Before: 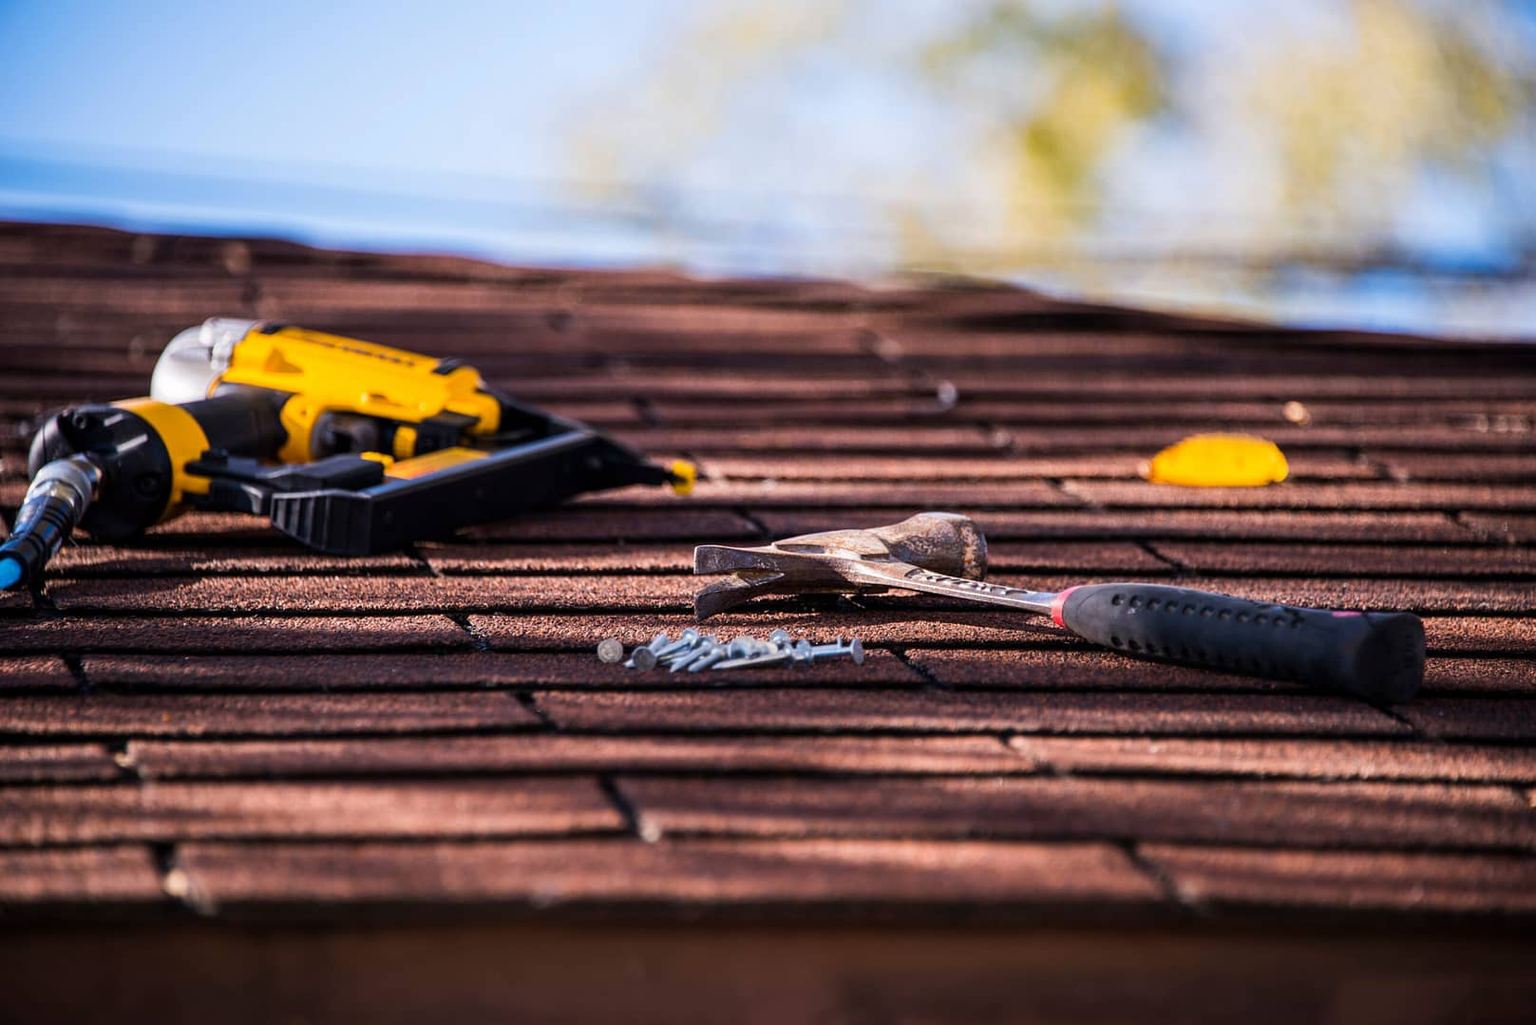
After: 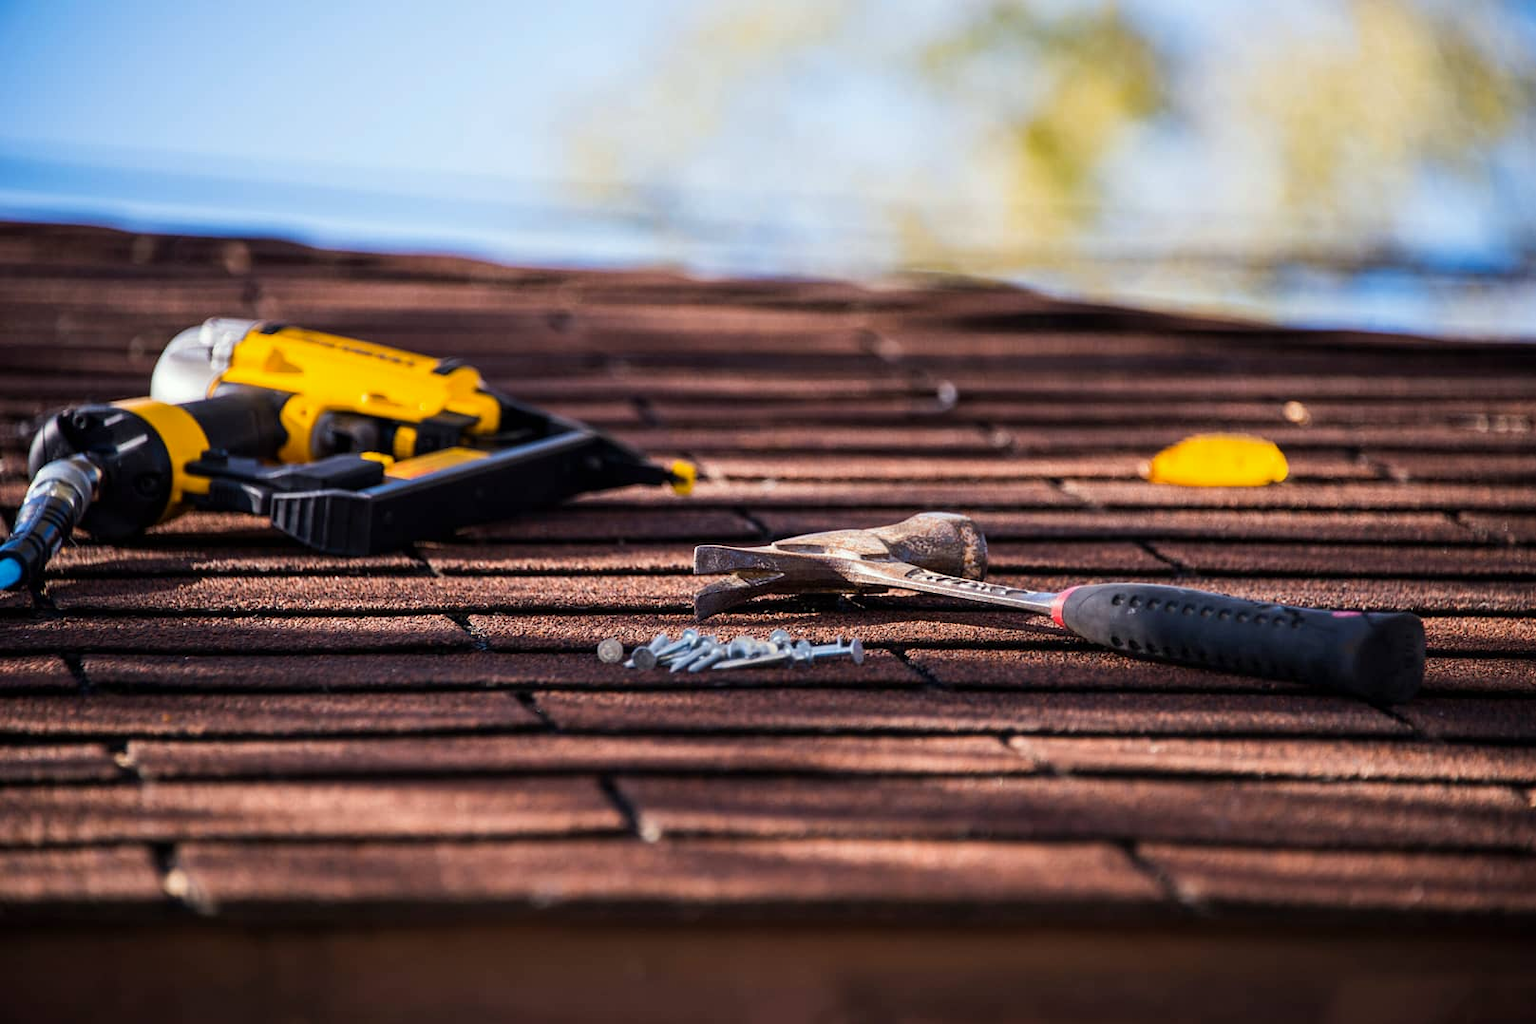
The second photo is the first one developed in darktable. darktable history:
color correction: highlights a* -2.62, highlights b* 2.45
